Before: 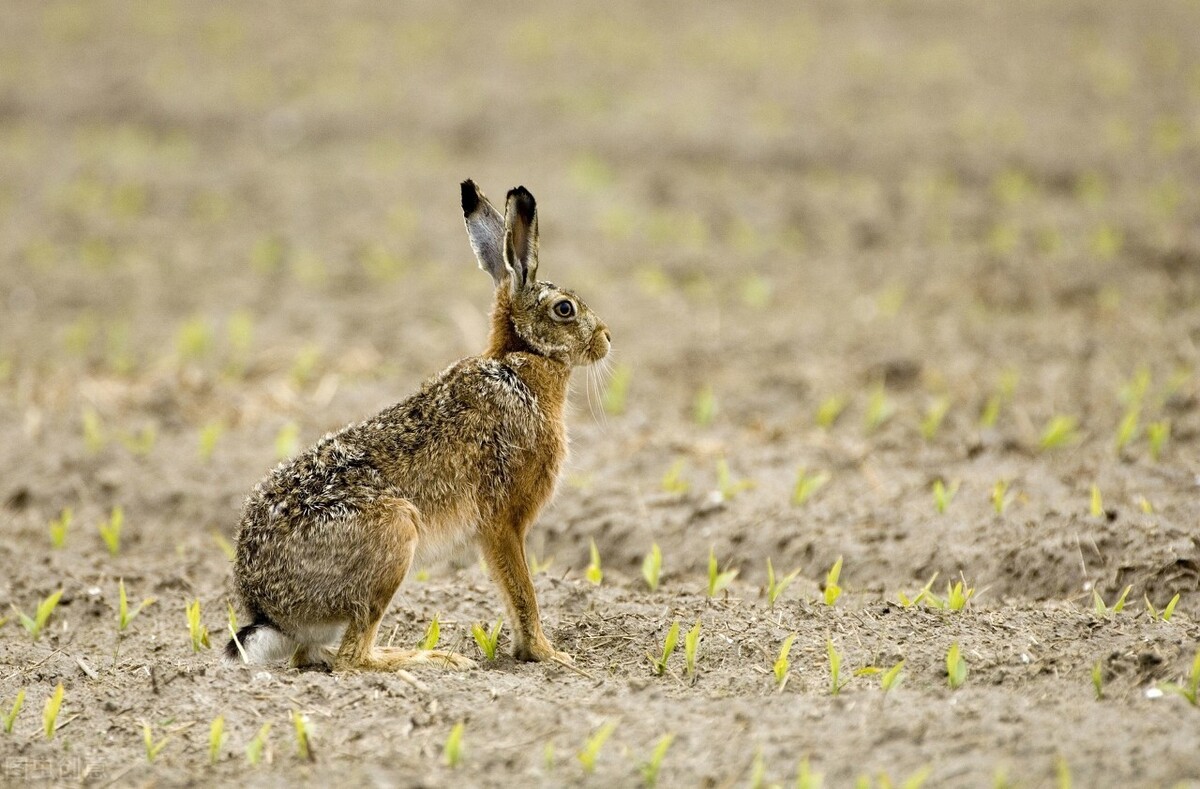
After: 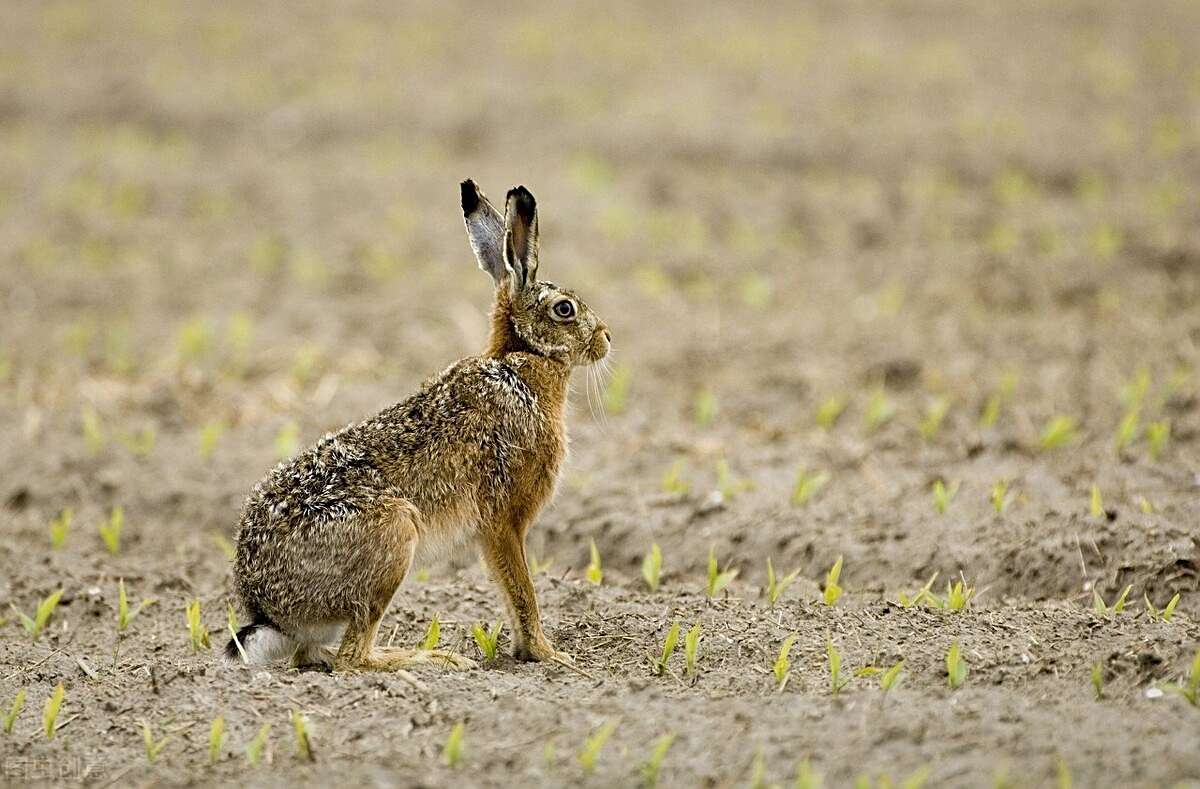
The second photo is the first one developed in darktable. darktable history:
base curve: curves: ch0 [(0, 0) (0.297, 0.298) (1, 1)], preserve colors none
sharpen: on, module defaults
graduated density: rotation -180°, offset 24.95
